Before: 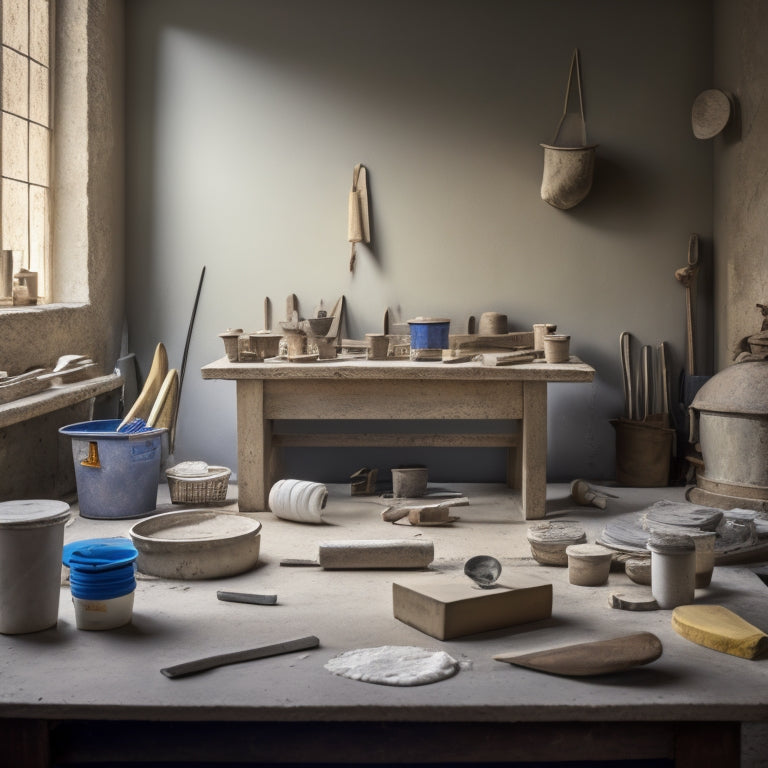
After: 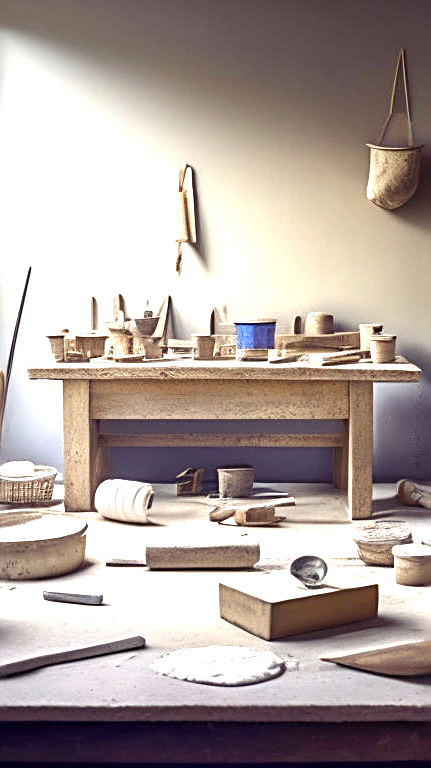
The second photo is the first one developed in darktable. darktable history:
exposure: black level correction 0, exposure 1.443 EV, compensate highlight preservation false
sharpen: radius 2.537, amount 0.623
color balance rgb: shadows lift › luminance -21.389%, shadows lift › chroma 8.85%, shadows lift › hue 284.89°, perceptual saturation grading › global saturation 20%, perceptual saturation grading › highlights -24.749%, perceptual saturation grading › shadows 50.231%, global vibrance 20%
crop and rotate: left 22.697%, right 21.098%
